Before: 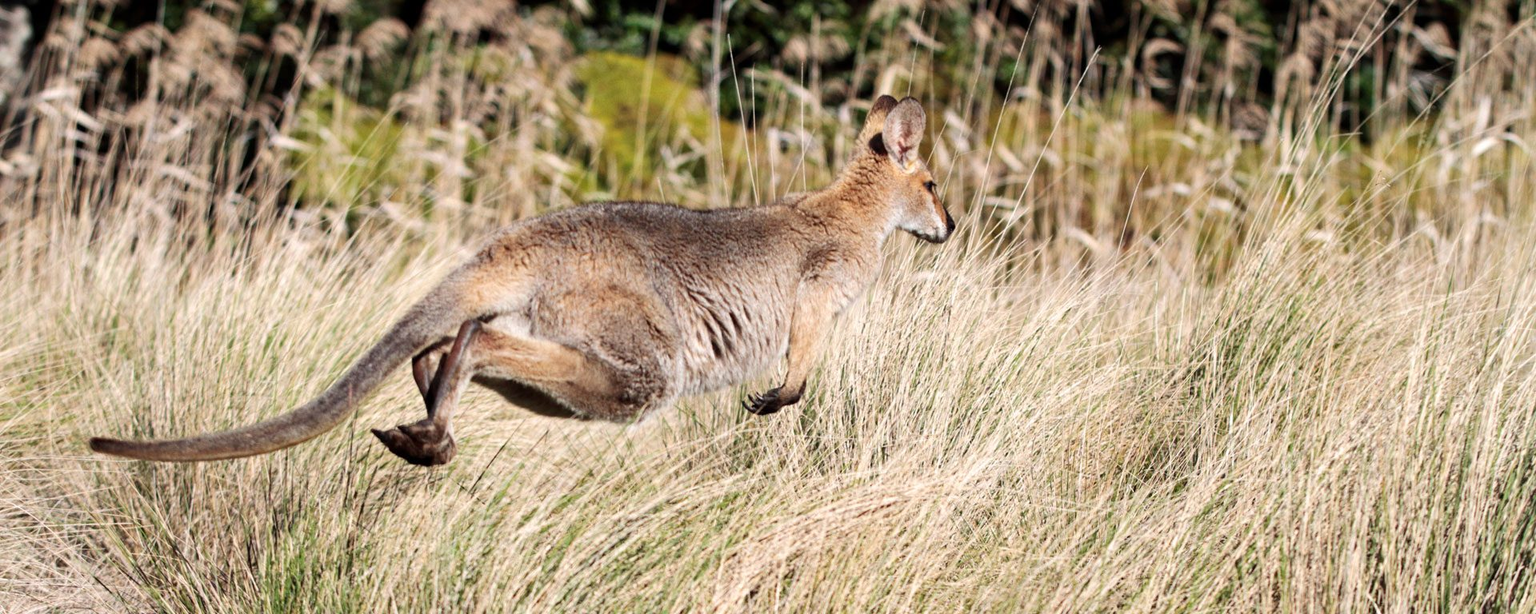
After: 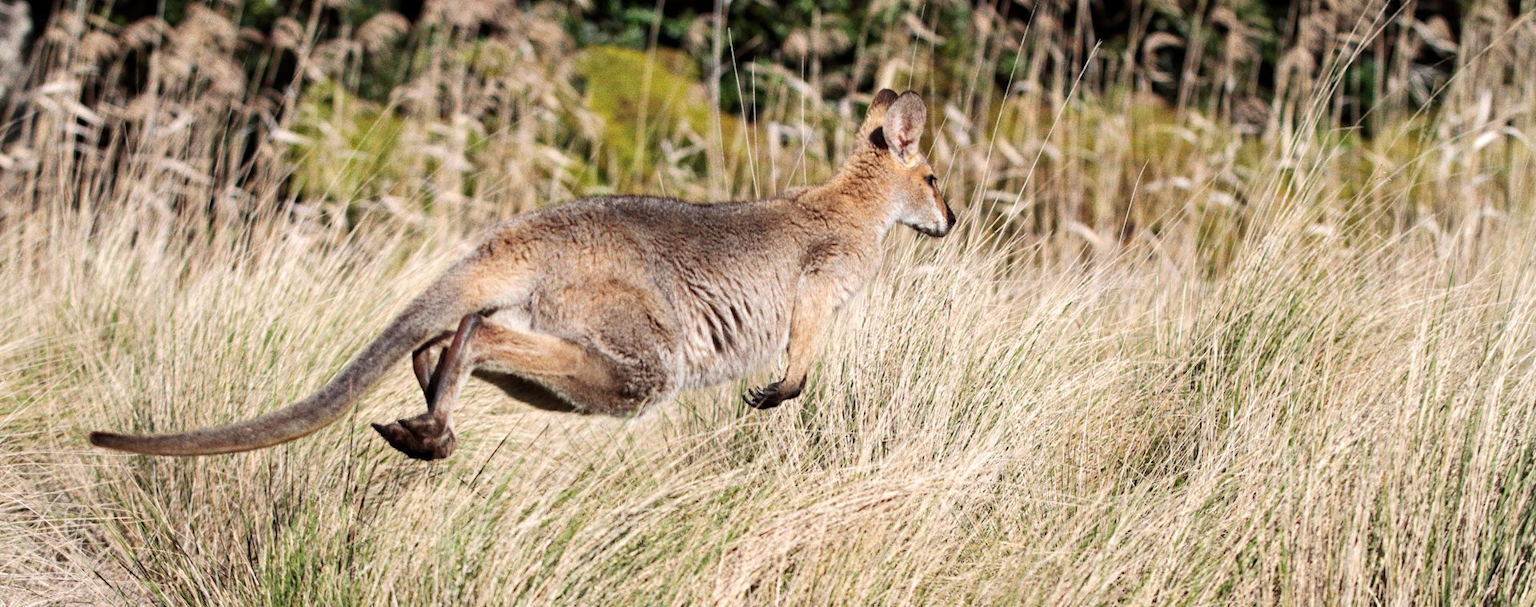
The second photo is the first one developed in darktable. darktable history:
crop: top 1.049%, right 0.001%
grain: on, module defaults
